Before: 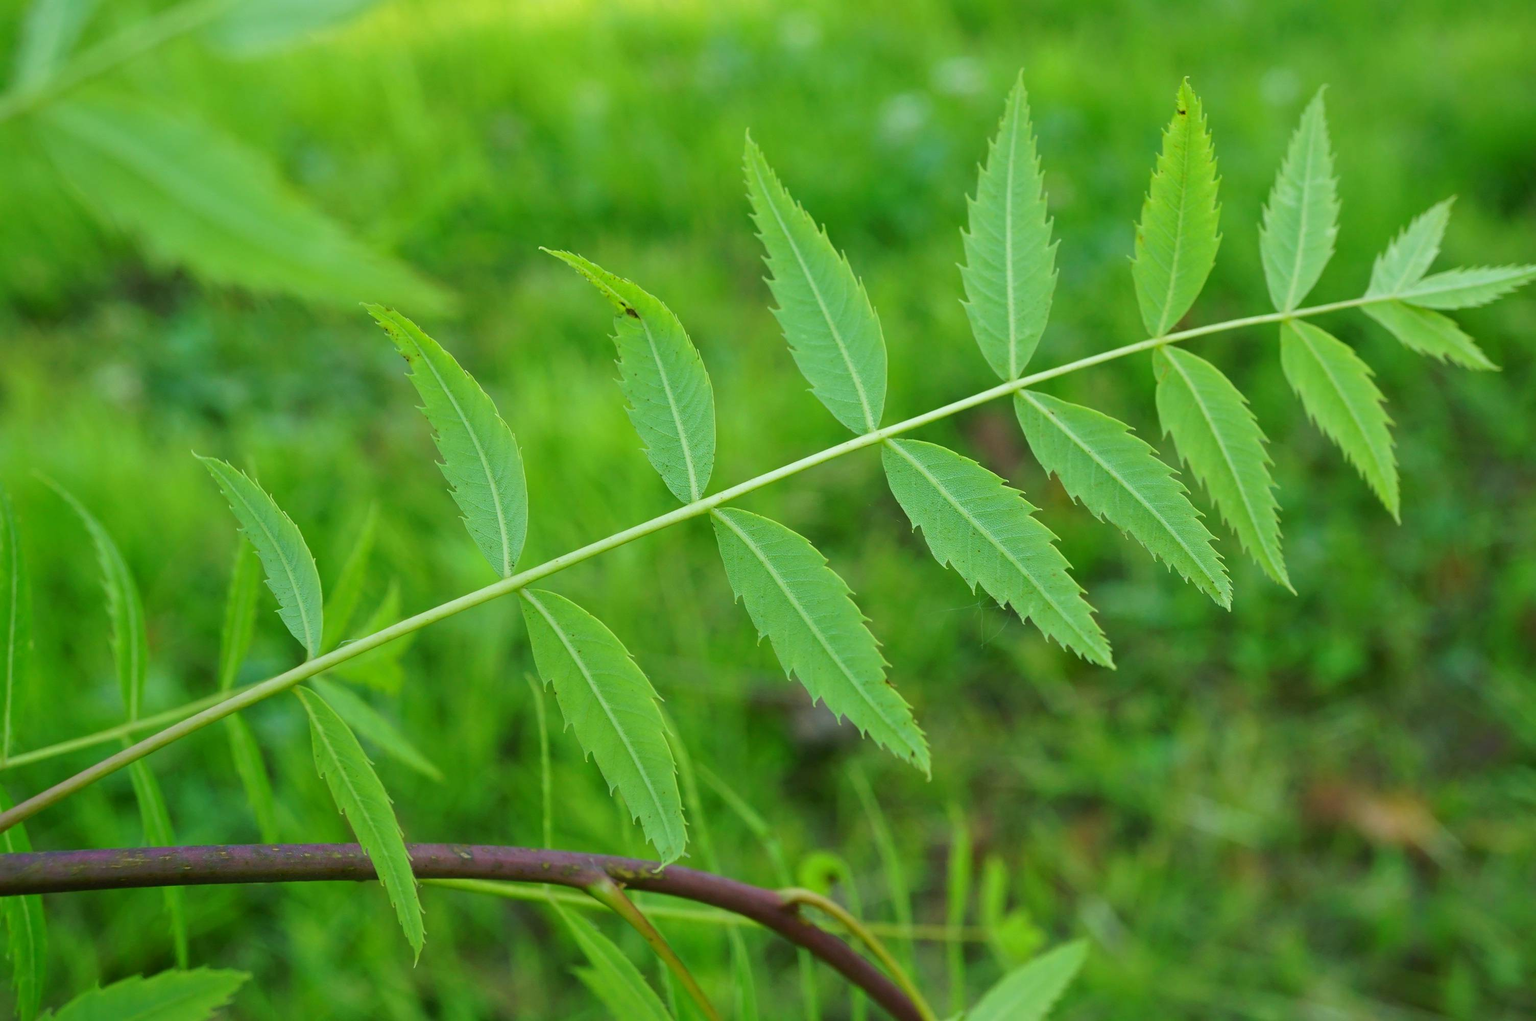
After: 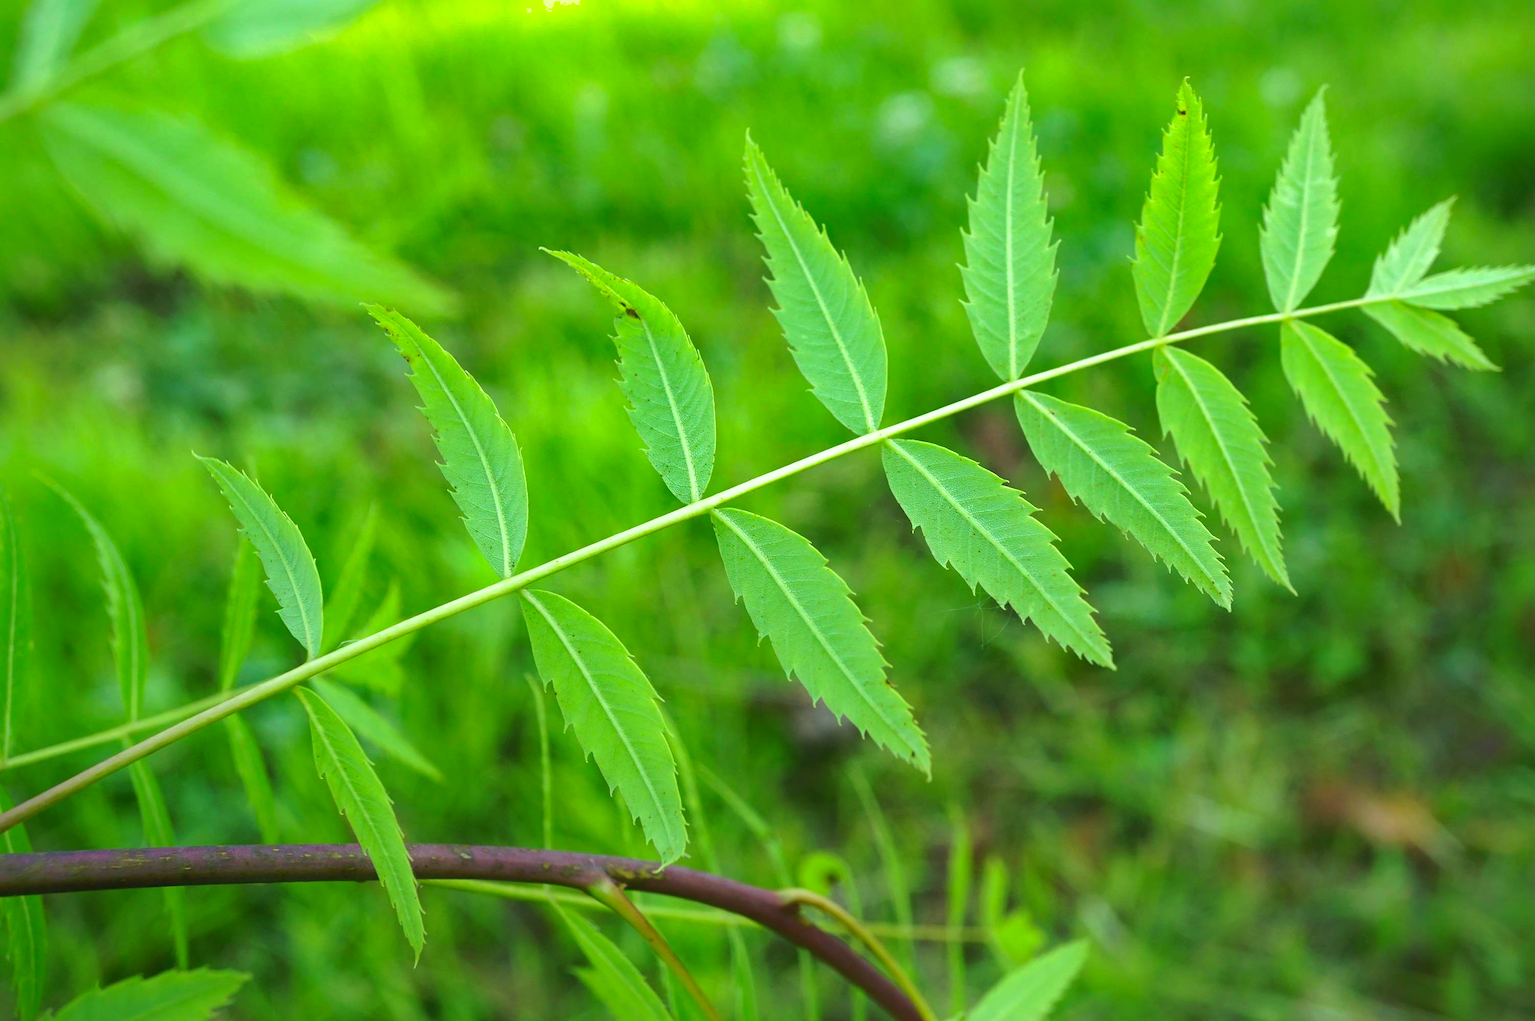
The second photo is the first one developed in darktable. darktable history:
contrast brightness saturation: contrast -0.02, brightness -0.01, saturation 0.03
tone equalizer: -8 EV 0.001 EV, -7 EV -0.002 EV, -6 EV 0.002 EV, -5 EV -0.03 EV, -4 EV -0.116 EV, -3 EV -0.169 EV, -2 EV 0.24 EV, -1 EV 0.702 EV, +0 EV 0.493 EV
shadows and highlights: on, module defaults
